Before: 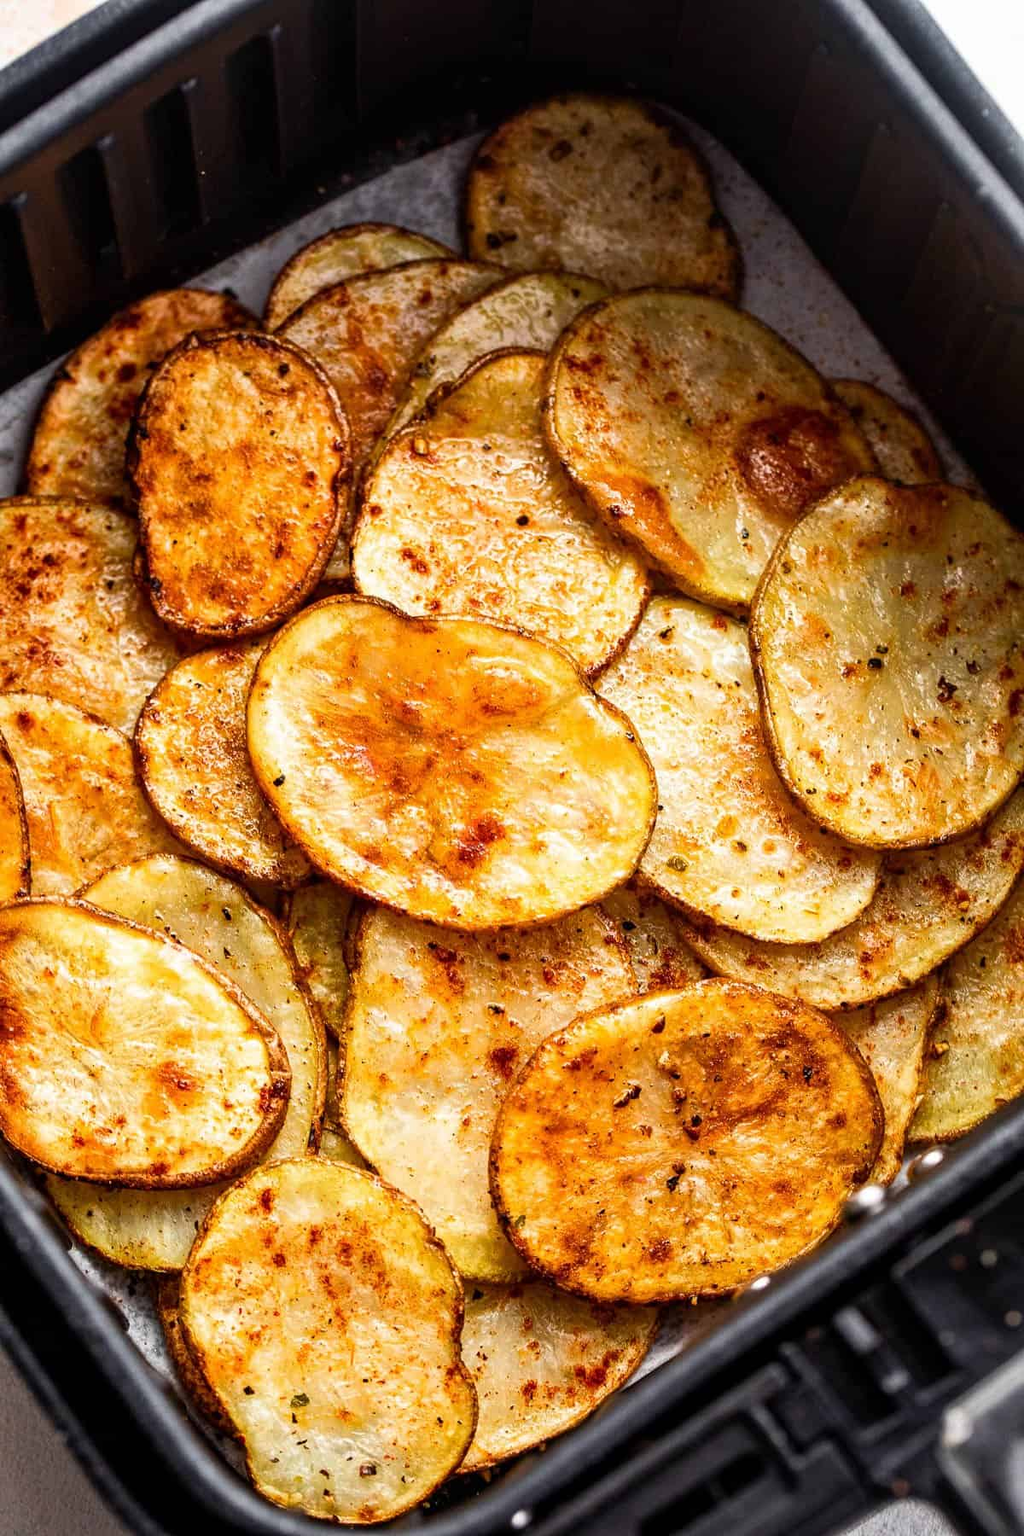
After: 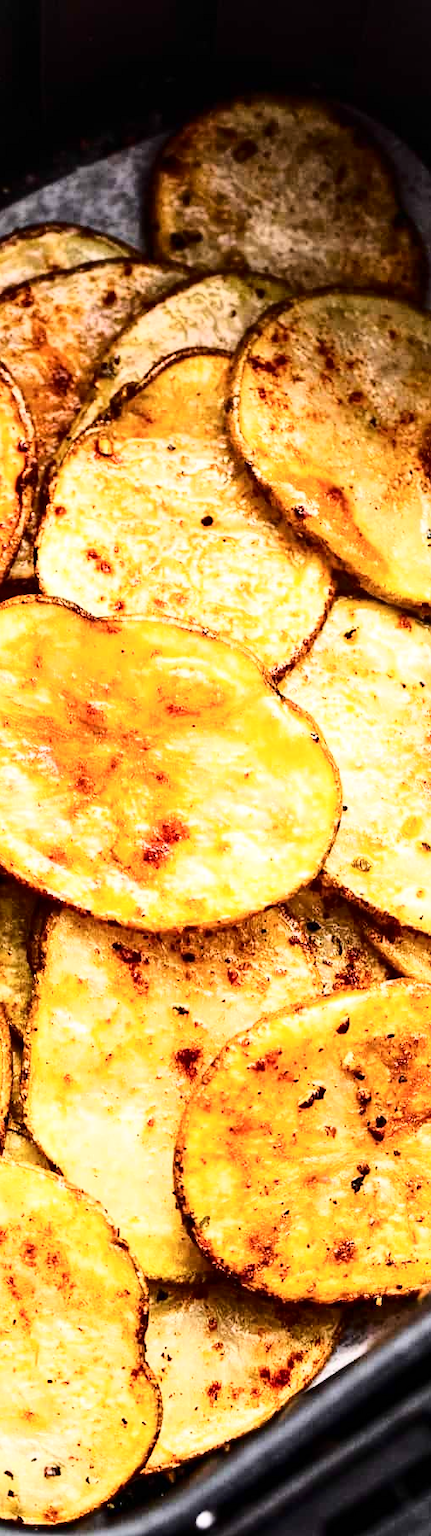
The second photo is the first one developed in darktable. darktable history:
base curve: curves: ch0 [(0, 0) (0.028, 0.03) (0.121, 0.232) (0.46, 0.748) (0.859, 0.968) (1, 1)]
crop: left 30.869%, right 27.029%
contrast brightness saturation: contrast 0.22
